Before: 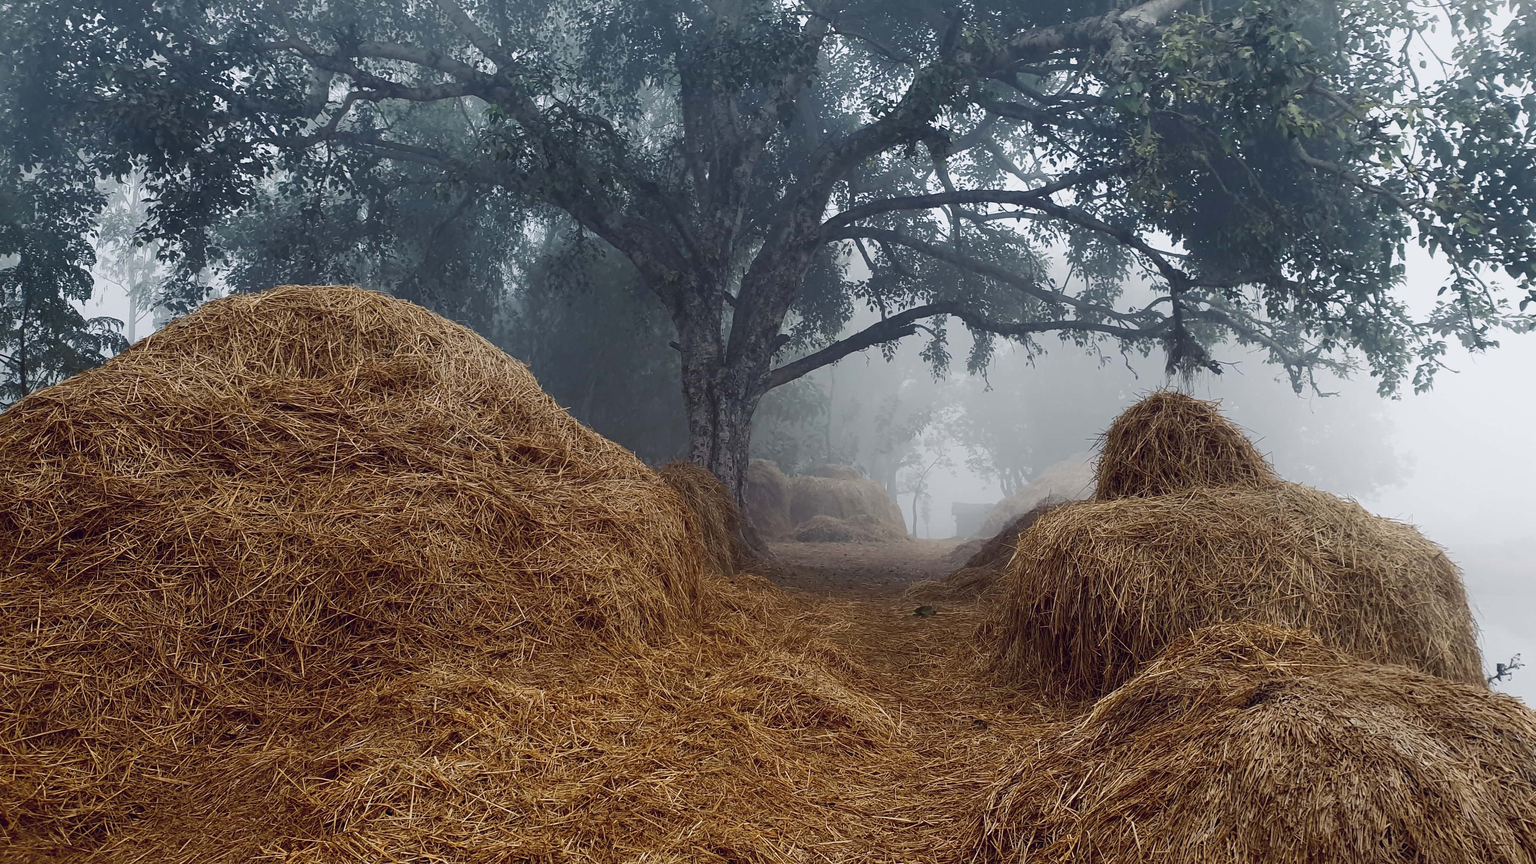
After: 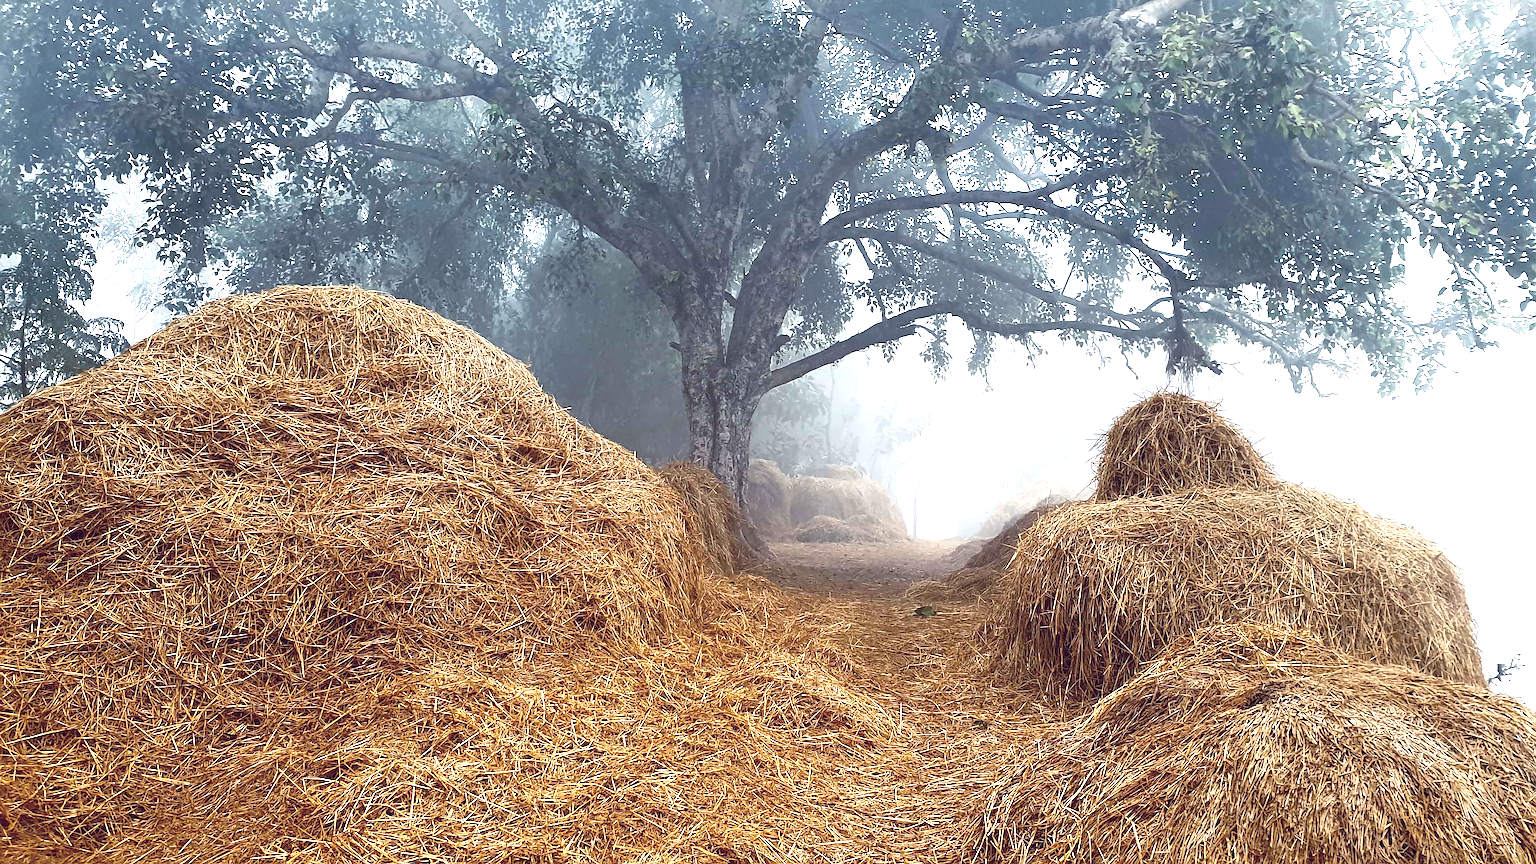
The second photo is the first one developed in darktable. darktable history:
sharpen: on, module defaults
exposure: black level correction 0, exposure 1.55 EV, compensate exposure bias true, compensate highlight preservation false
